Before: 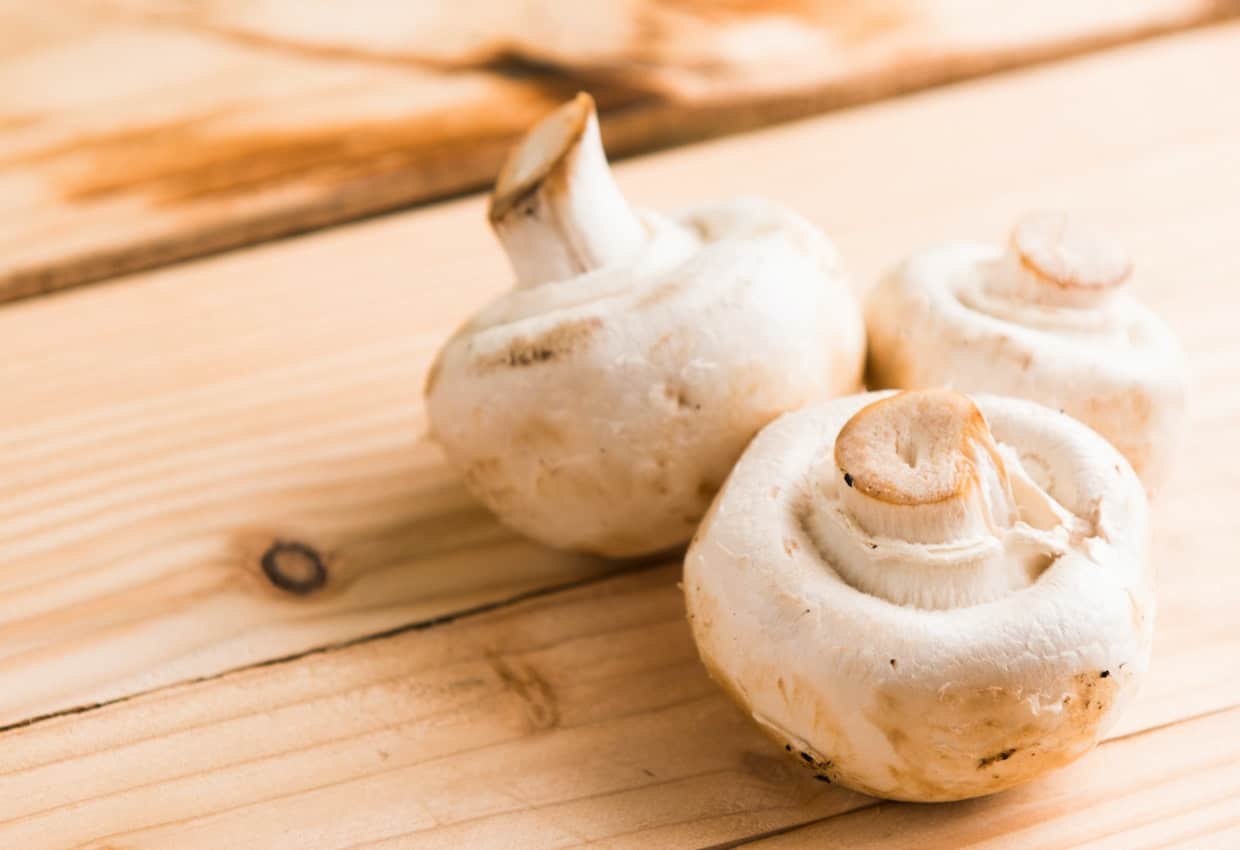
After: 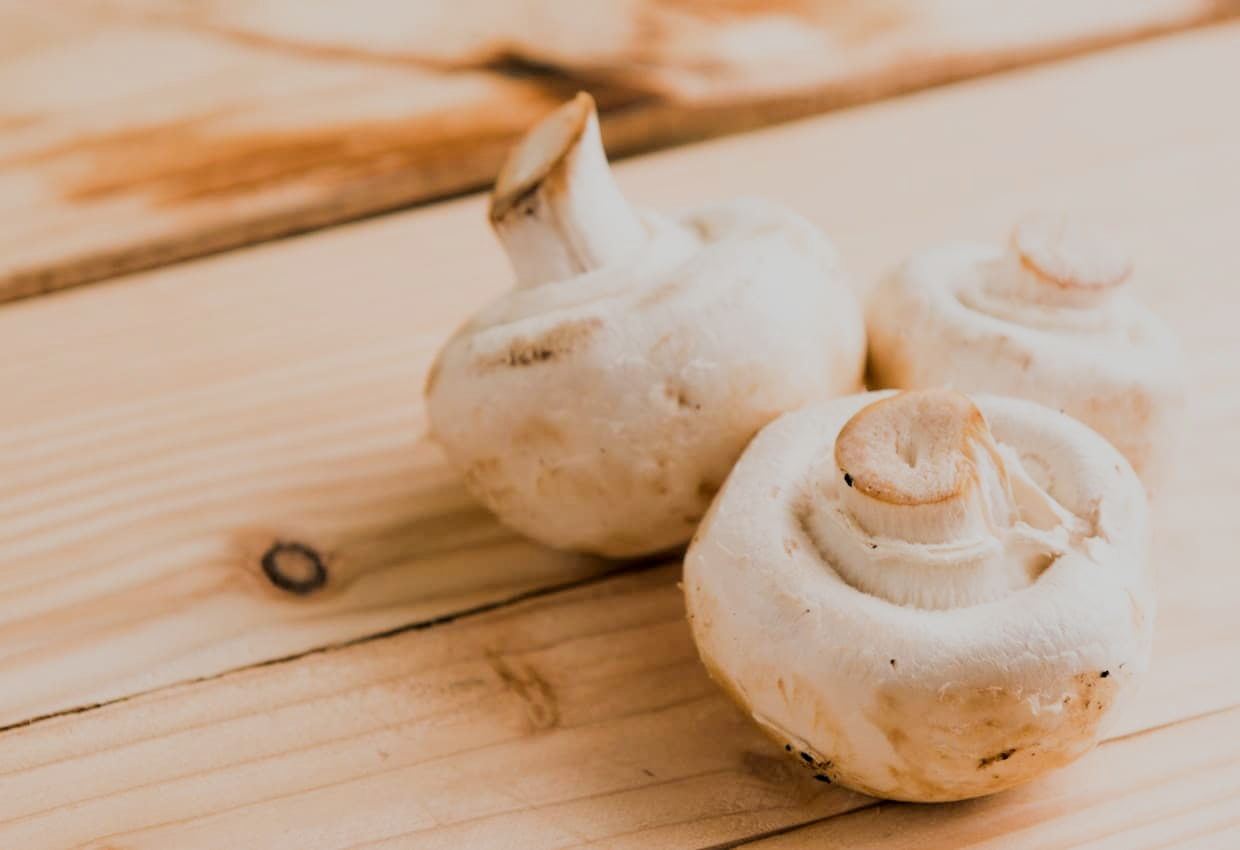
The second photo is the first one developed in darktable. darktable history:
local contrast: highlights 100%, shadows 100%, detail 120%, midtone range 0.2
filmic rgb: black relative exposure -7.15 EV, white relative exposure 5.36 EV, hardness 3.02
